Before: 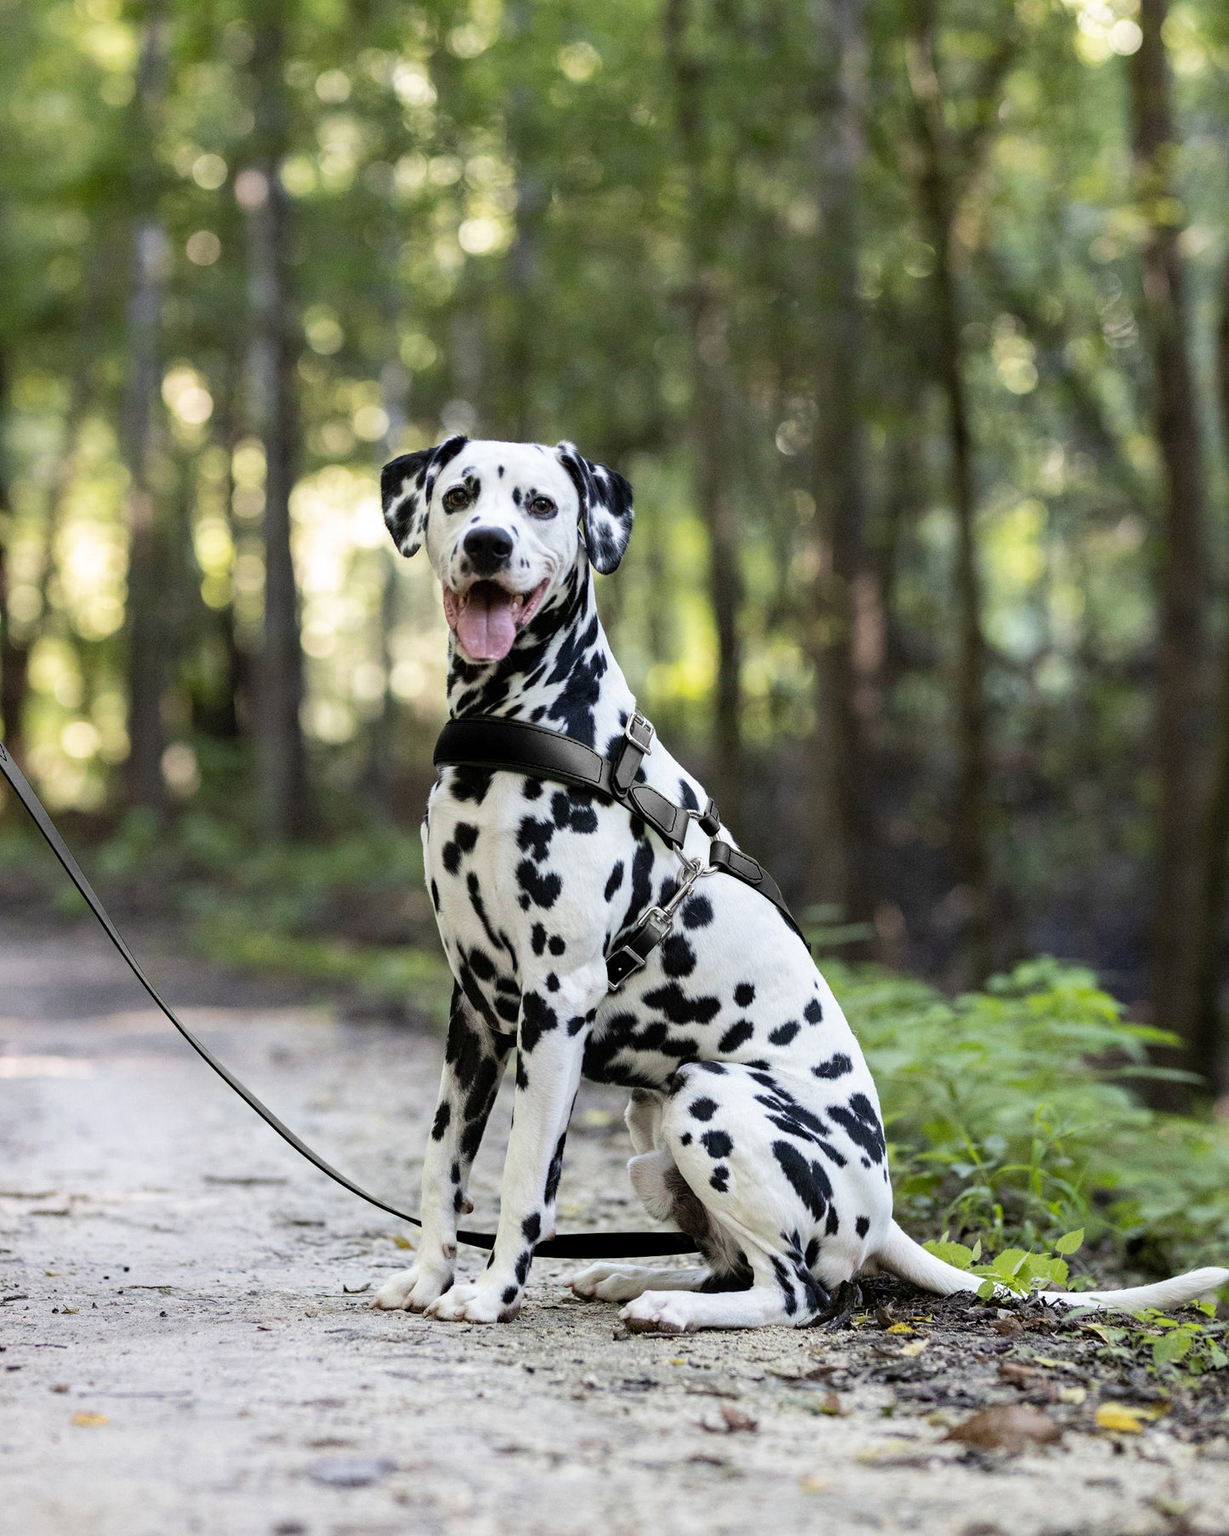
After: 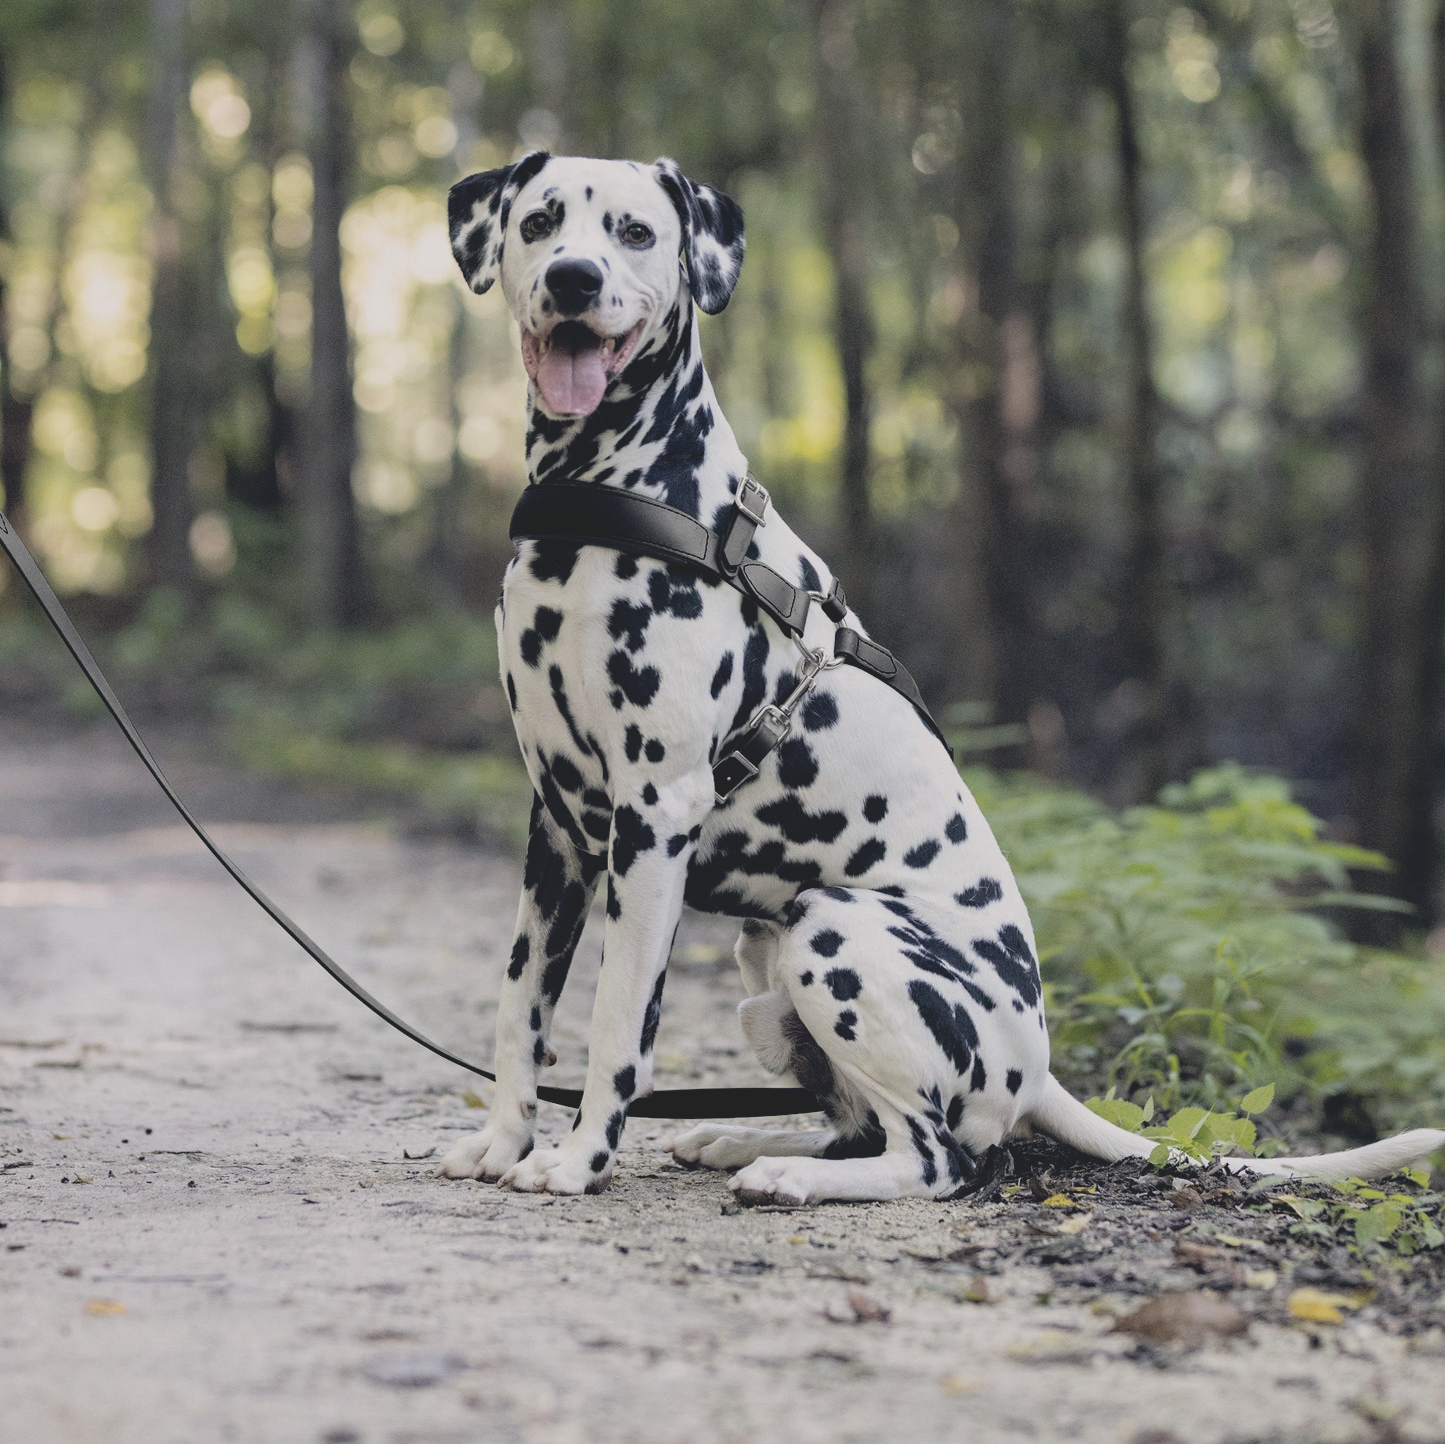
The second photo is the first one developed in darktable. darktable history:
contrast brightness saturation: contrast -0.26, saturation -0.43
crop and rotate: top 19.998%
rgb curve: curves: ch0 [(0, 0) (0.136, 0.078) (0.262, 0.245) (0.414, 0.42) (1, 1)], compensate middle gray true, preserve colors basic power
color balance rgb: shadows lift › hue 87.51°, highlights gain › chroma 1.35%, highlights gain › hue 55.1°, global offset › chroma 0.13%, global offset › hue 253.66°, perceptual saturation grading › global saturation 16.38%
